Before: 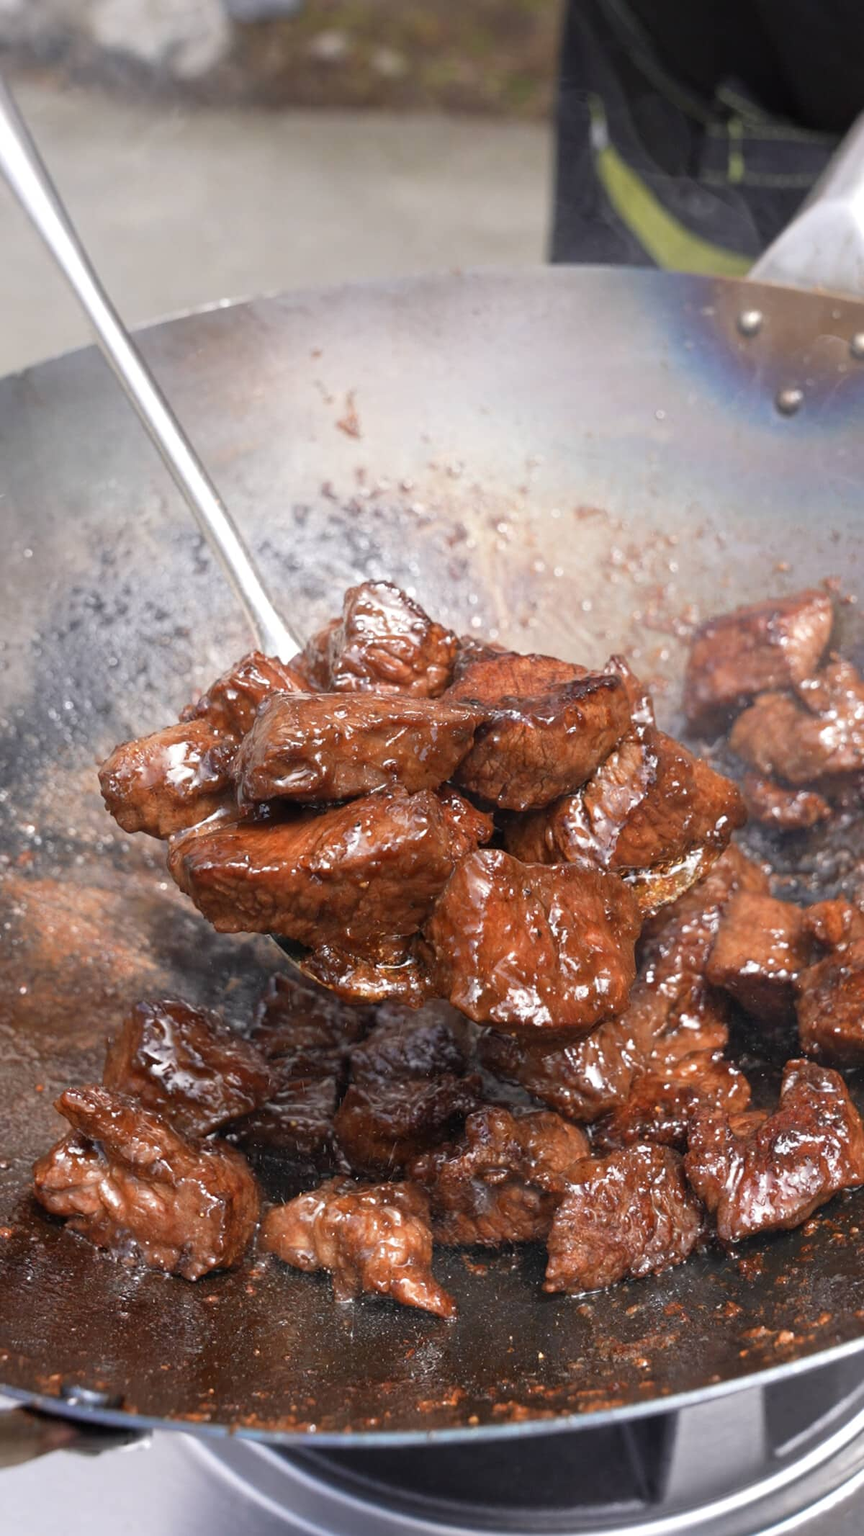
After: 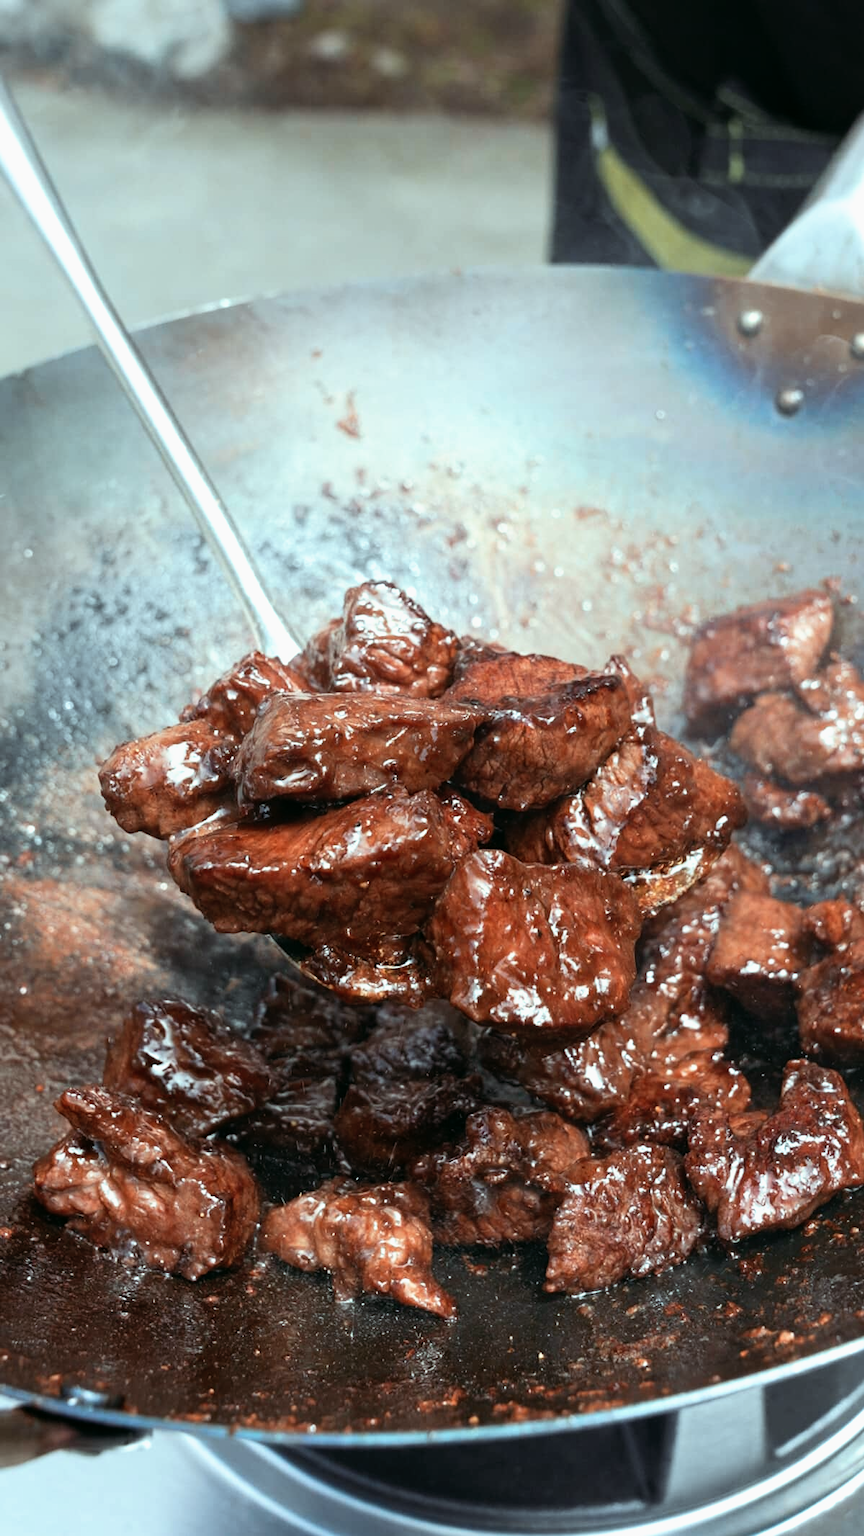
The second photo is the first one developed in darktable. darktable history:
color look up table: target L [88.29, 79.29, 69.05, 64.78, 53.28, 37.28, 198.35, 93.66, 90.4, 78.46, 80.14, 68.17, 67.44, 66.48, 59.08, 51.67, 53.81, 50.59, 40.3, 32.05, 85.66, 74.88, 67.78, 56.72, 52.92, 53.33, 54.52, 48.27, 36.26, 28.42, 24.44, 20.77, 13.79, 11.06, 81.85, 81.95, 81.49, 81.37, 72.24, 66.22, 54.45, 48.41, 0 ×7], target a [-13.46, -12.13, -23.77, -48.48, -42.68, -14.41, 0, -0.001, -14.11, 4.261, -7.643, 28.56, 18.46, 9.188, 31.18, 41.45, 37.03, 38.06, 37.06, 10.35, -13.54, -10.55, -9.379, -1.689, 33.11, 17.32, -9.761, -5.006, 6.885, -2.344, 12.25, -2.783, -1.653, -3.759, -14.73, -20.36, -17.82, -15.76, -39.6, -27.42, -19.6, -12.35, 0 ×7], target b [-2.955, -4.334, 44.29, 18.6, 23.17, 16.45, 0.001, 0.004, -2.71, 62.63, -3.642, 53.19, 55.7, 10.02, 49.91, 28.23, 0.759, 19.72, 27.18, 12.11, -4.851, -4.283, -3.2, -24.33, -8.905, -25.22, -46.59, -1.884, -44.38, -2.85, -12.67, -1.311, -2.477, -1.047, -4.927, -8.449, -7.527, -10.36, -9.109, -31.02, -30.13, -24.83, 0 ×7], num patches 42
tone curve: curves: ch0 [(0, 0) (0.003, 0.001) (0.011, 0.005) (0.025, 0.011) (0.044, 0.02) (0.069, 0.031) (0.1, 0.045) (0.136, 0.078) (0.177, 0.124) (0.224, 0.18) (0.277, 0.245) (0.335, 0.315) (0.399, 0.393) (0.468, 0.477) (0.543, 0.569) (0.623, 0.666) (0.709, 0.771) (0.801, 0.871) (0.898, 0.965) (1, 1)], preserve colors none
